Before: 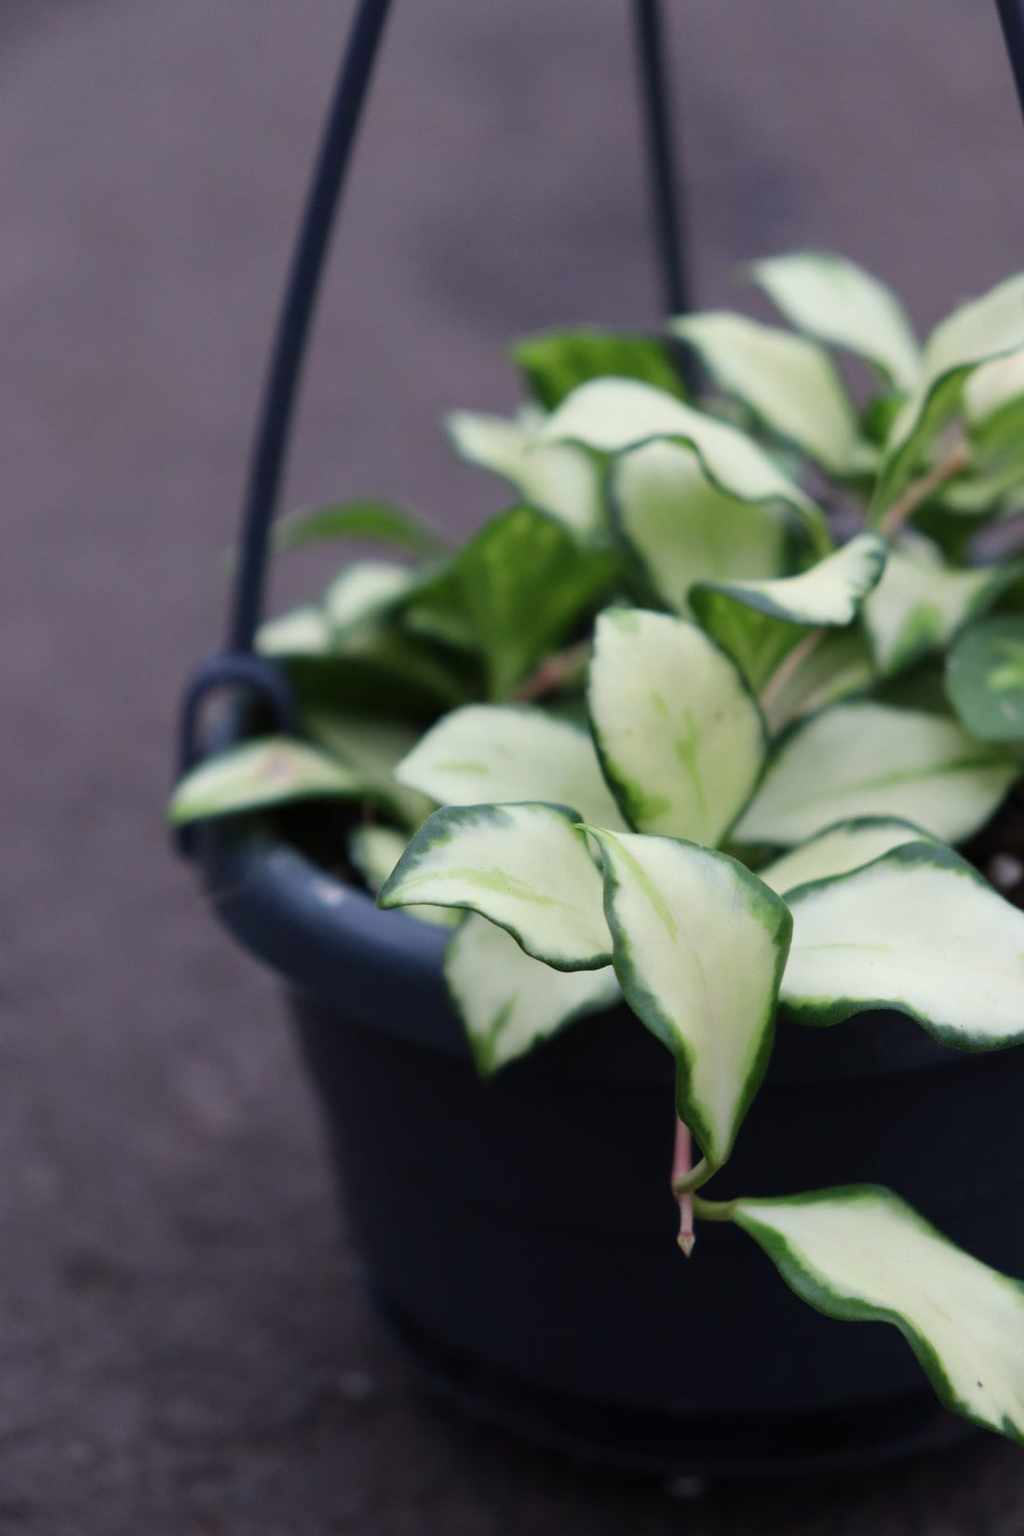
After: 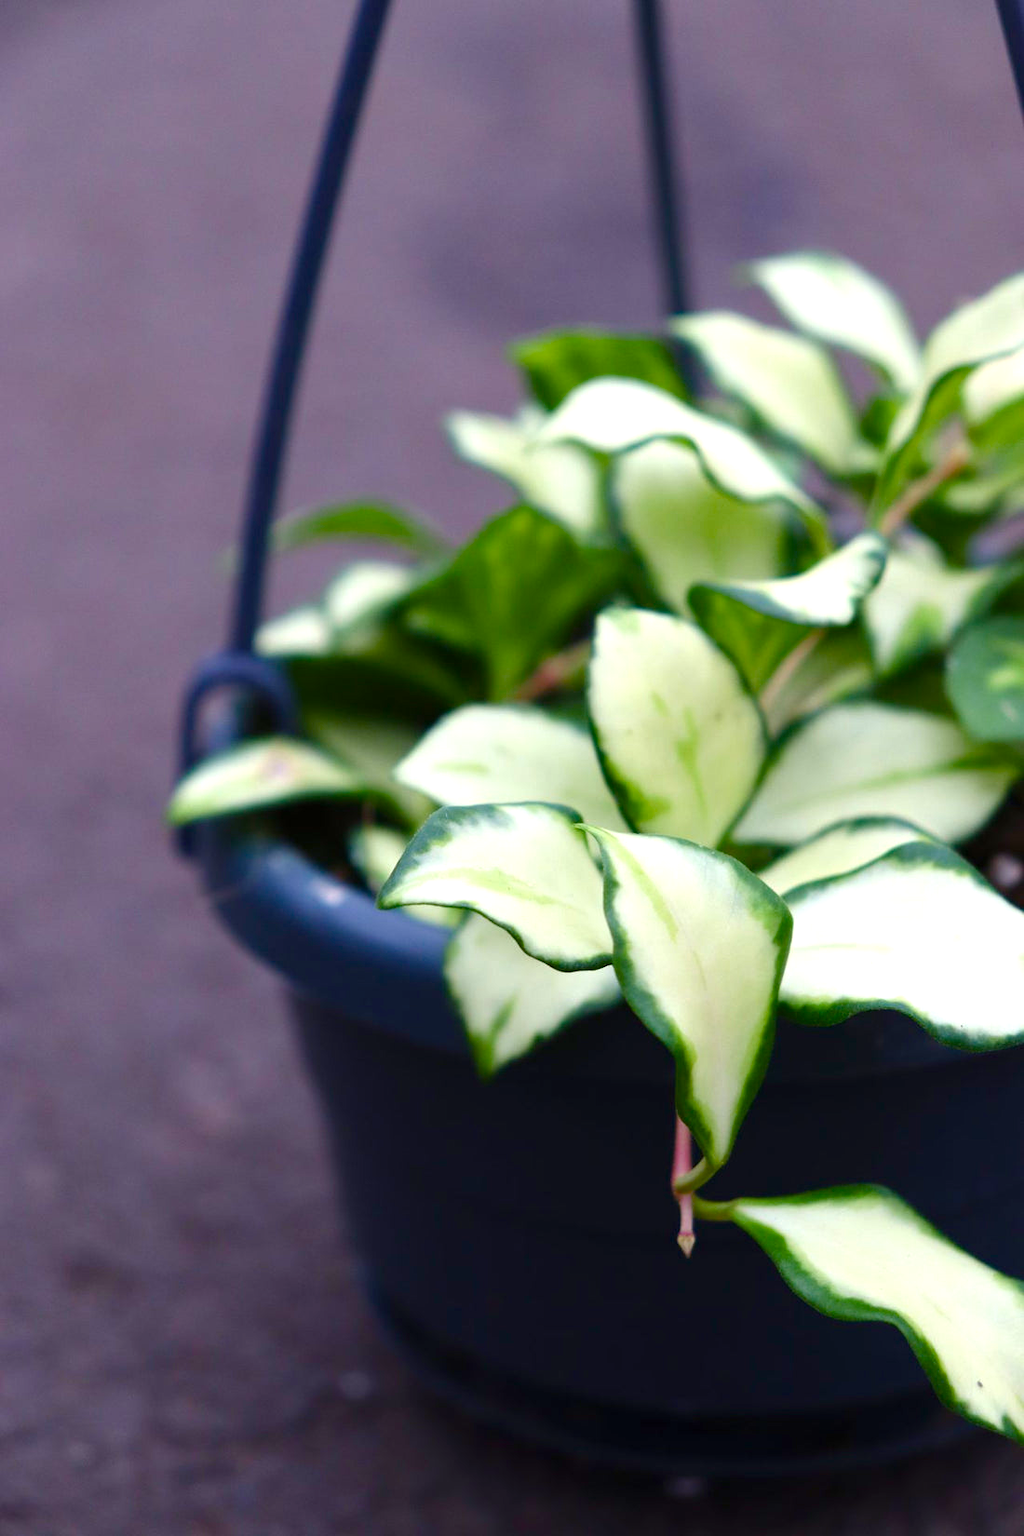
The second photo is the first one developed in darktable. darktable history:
tone equalizer: on, module defaults
color balance rgb: linear chroma grading › shadows -2.2%, linear chroma grading › highlights -15%, linear chroma grading › global chroma -10%, linear chroma grading › mid-tones -10%, perceptual saturation grading › global saturation 45%, perceptual saturation grading › highlights -50%, perceptual saturation grading › shadows 30%, perceptual brilliance grading › global brilliance 18%, global vibrance 45%
